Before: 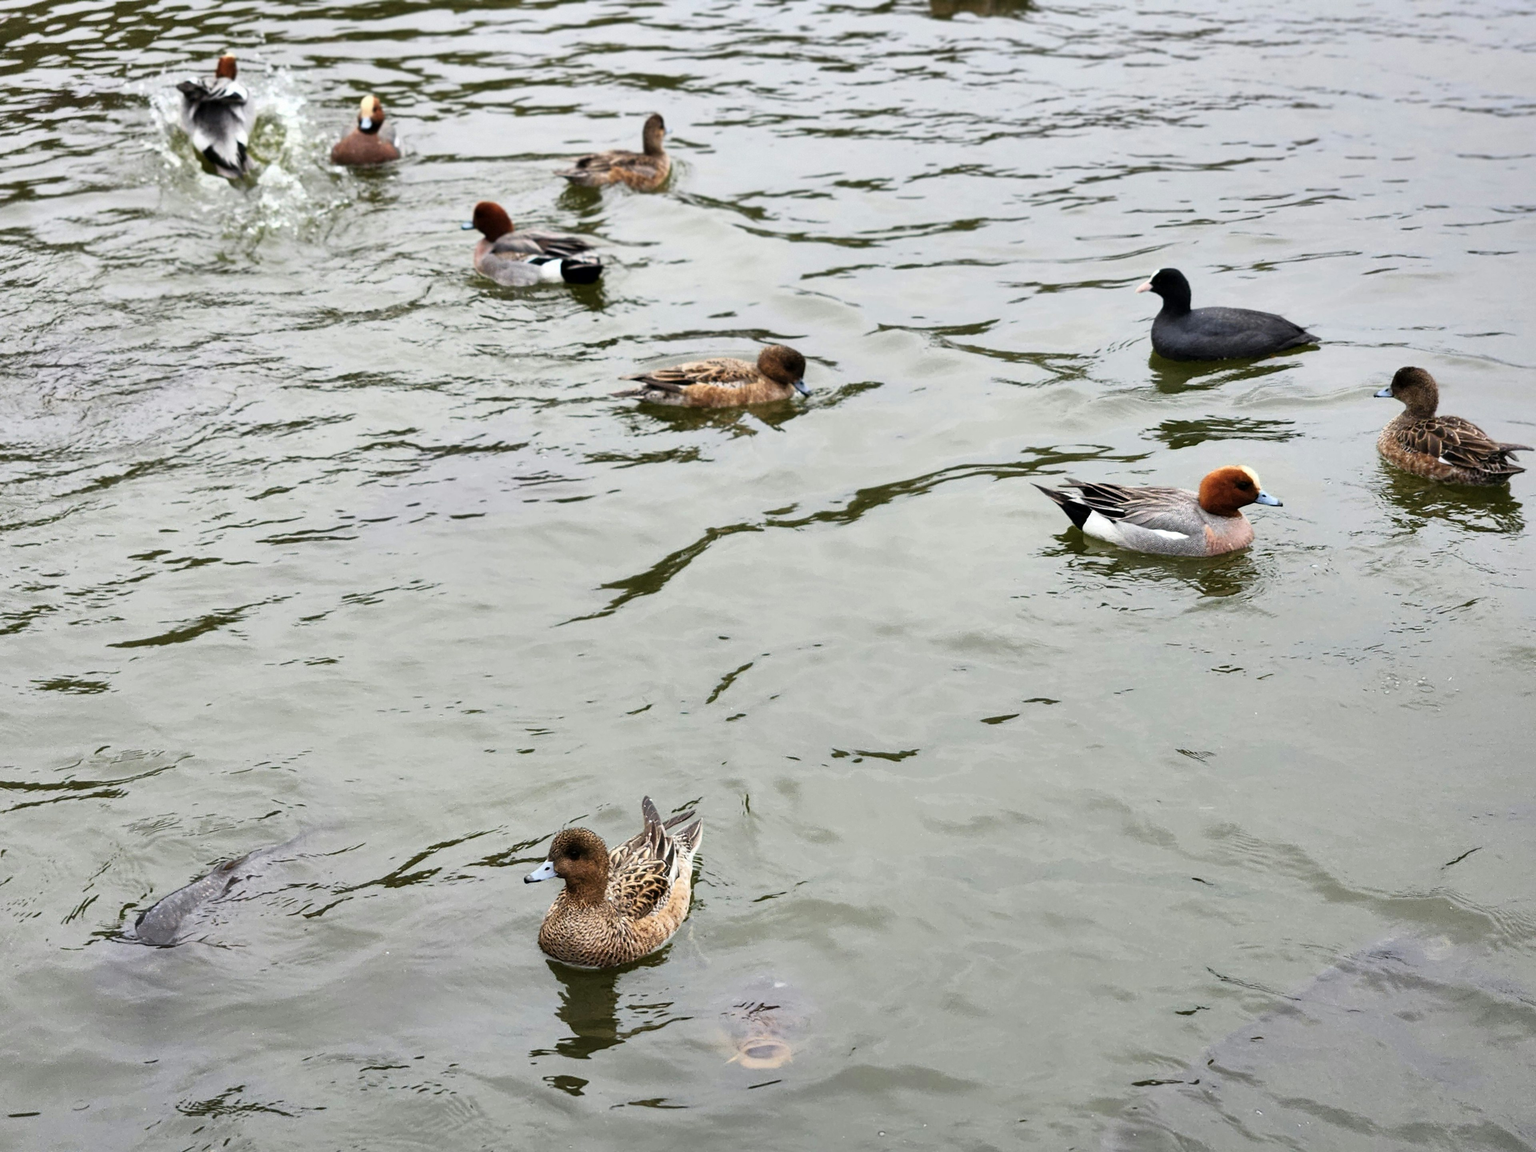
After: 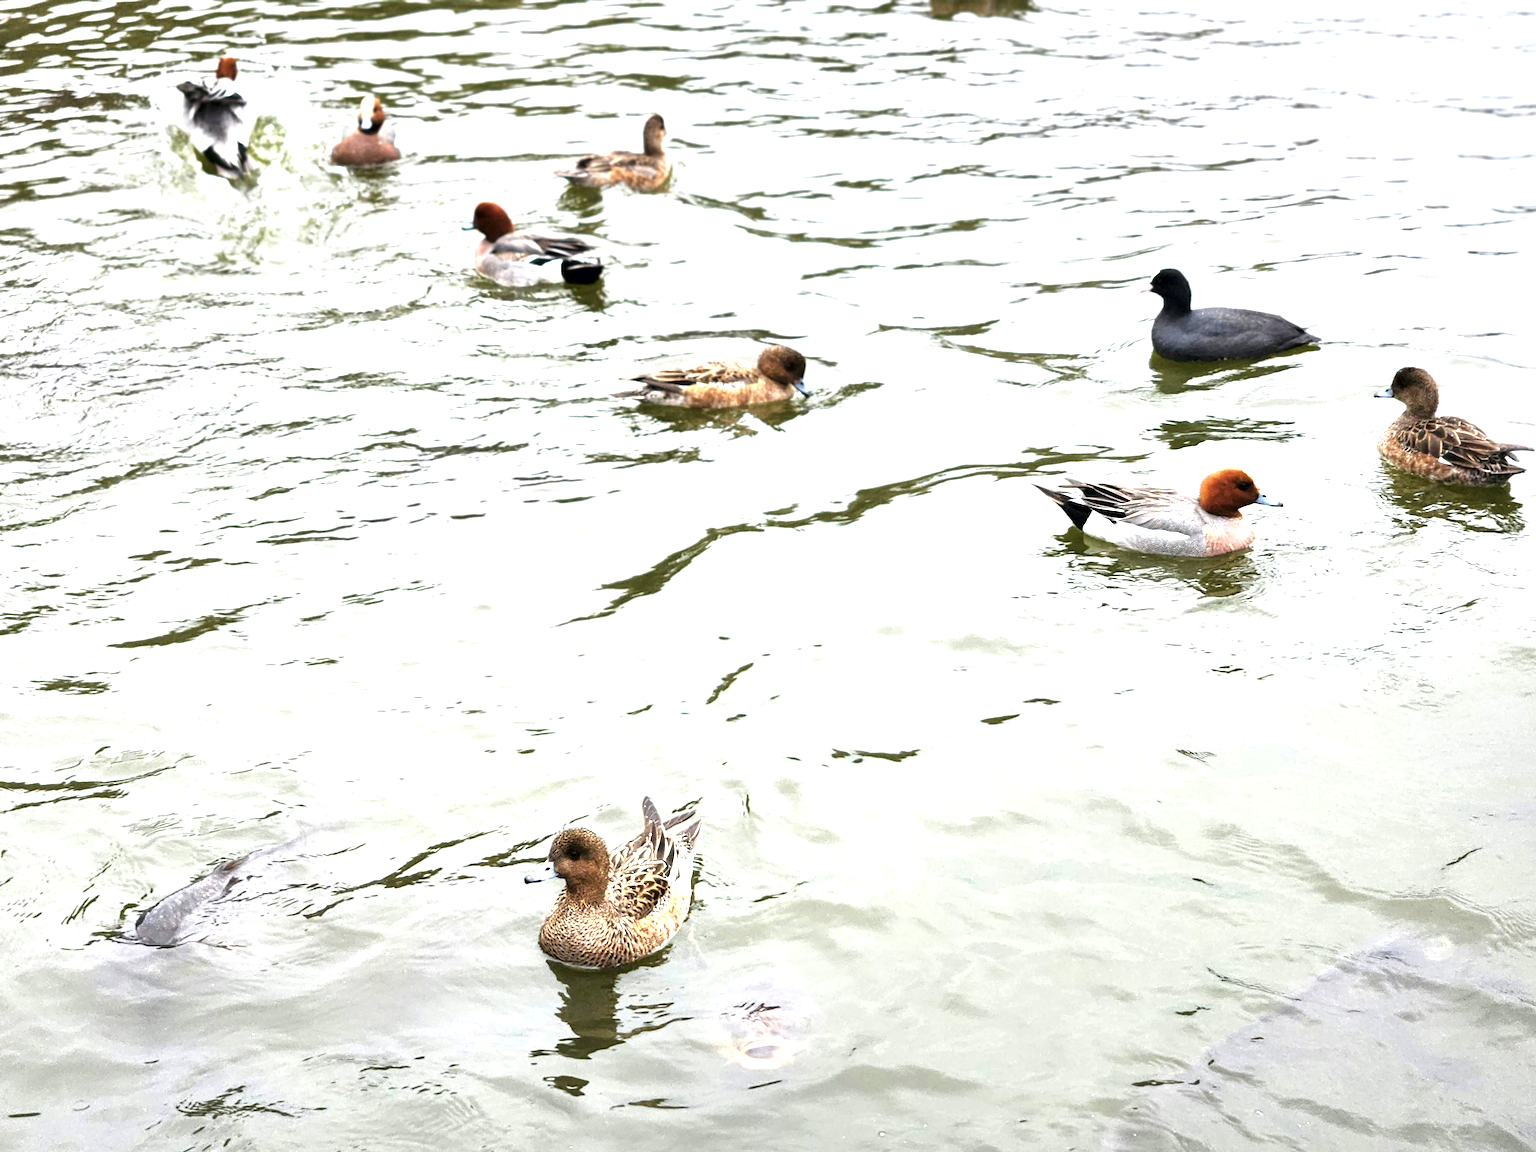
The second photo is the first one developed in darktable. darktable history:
exposure: exposure 1.23 EV, compensate highlight preservation false
